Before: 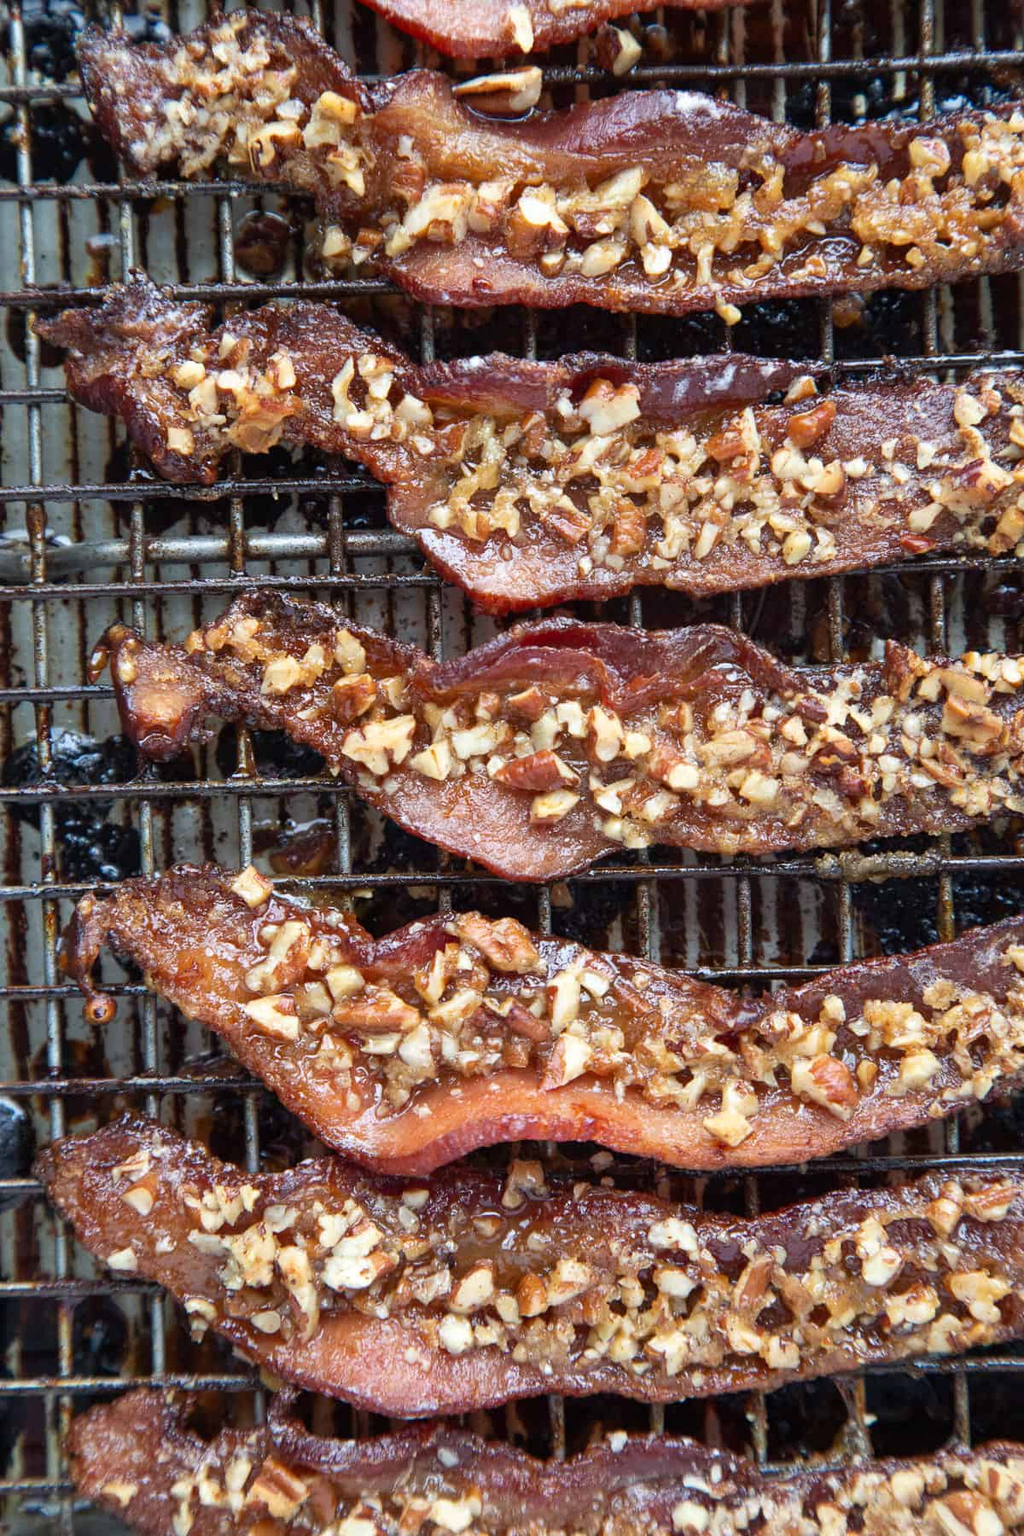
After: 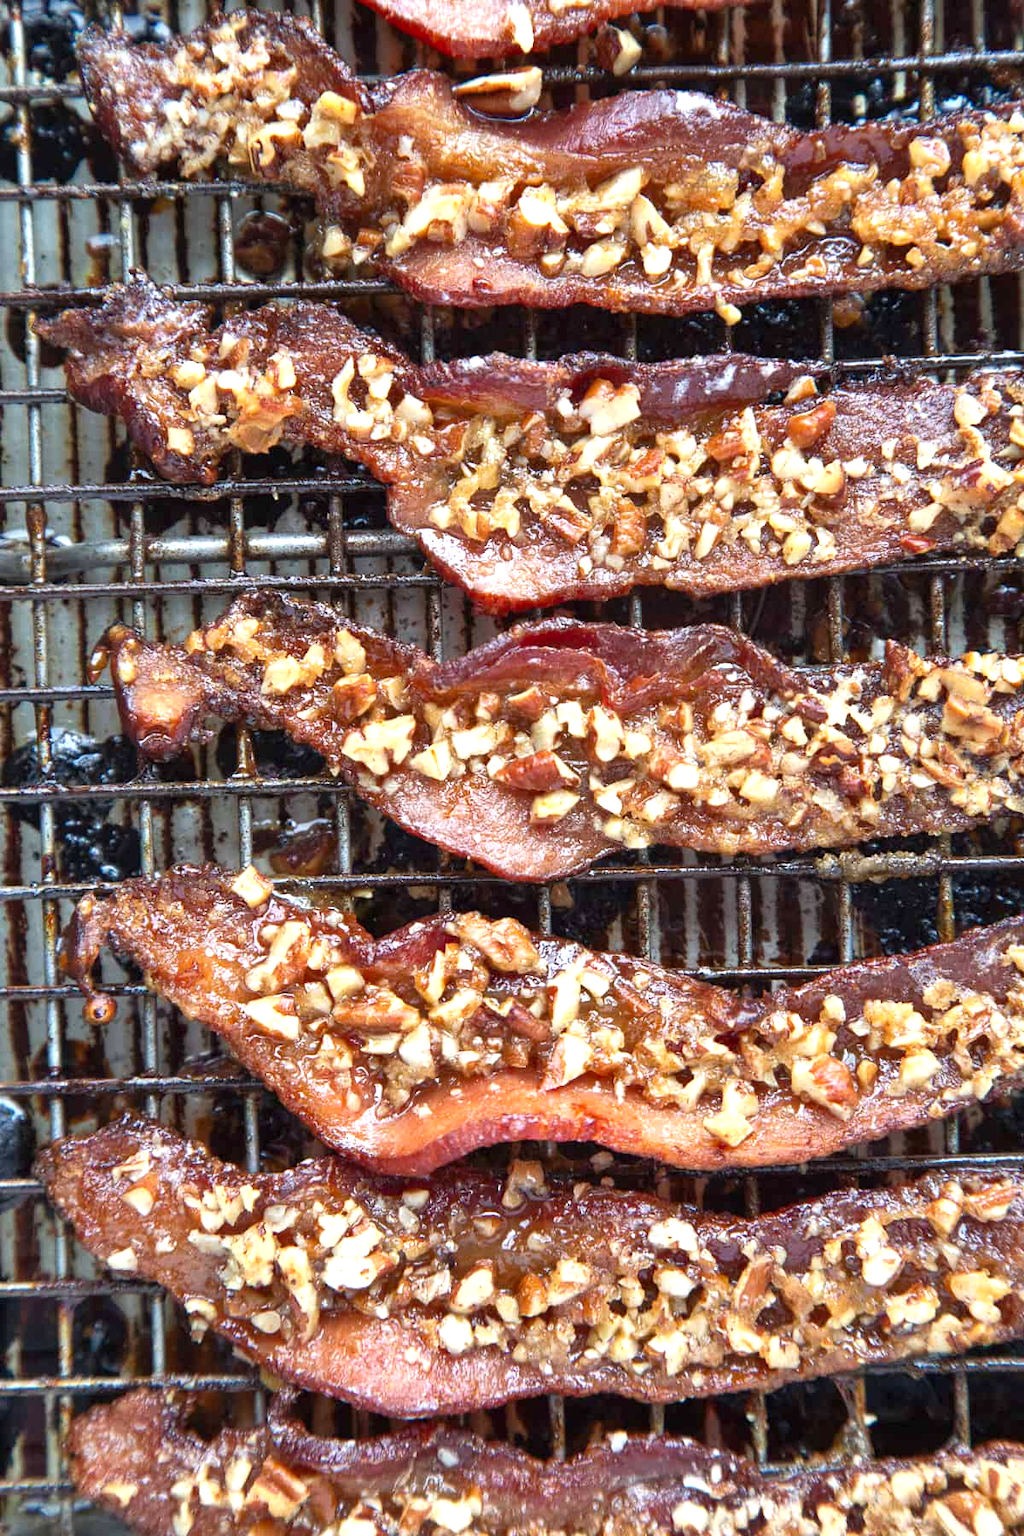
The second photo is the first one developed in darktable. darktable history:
exposure: black level correction 0, exposure 0.703 EV, compensate highlight preservation false
shadows and highlights: white point adjustment -3.77, highlights -63.61, soften with gaussian
